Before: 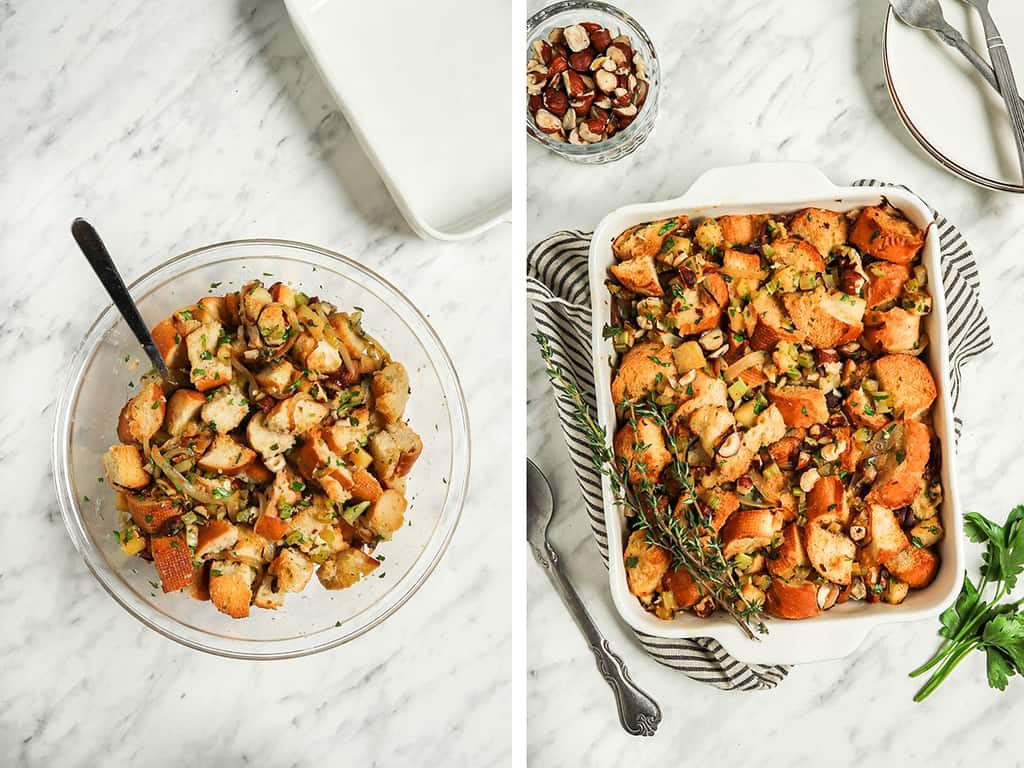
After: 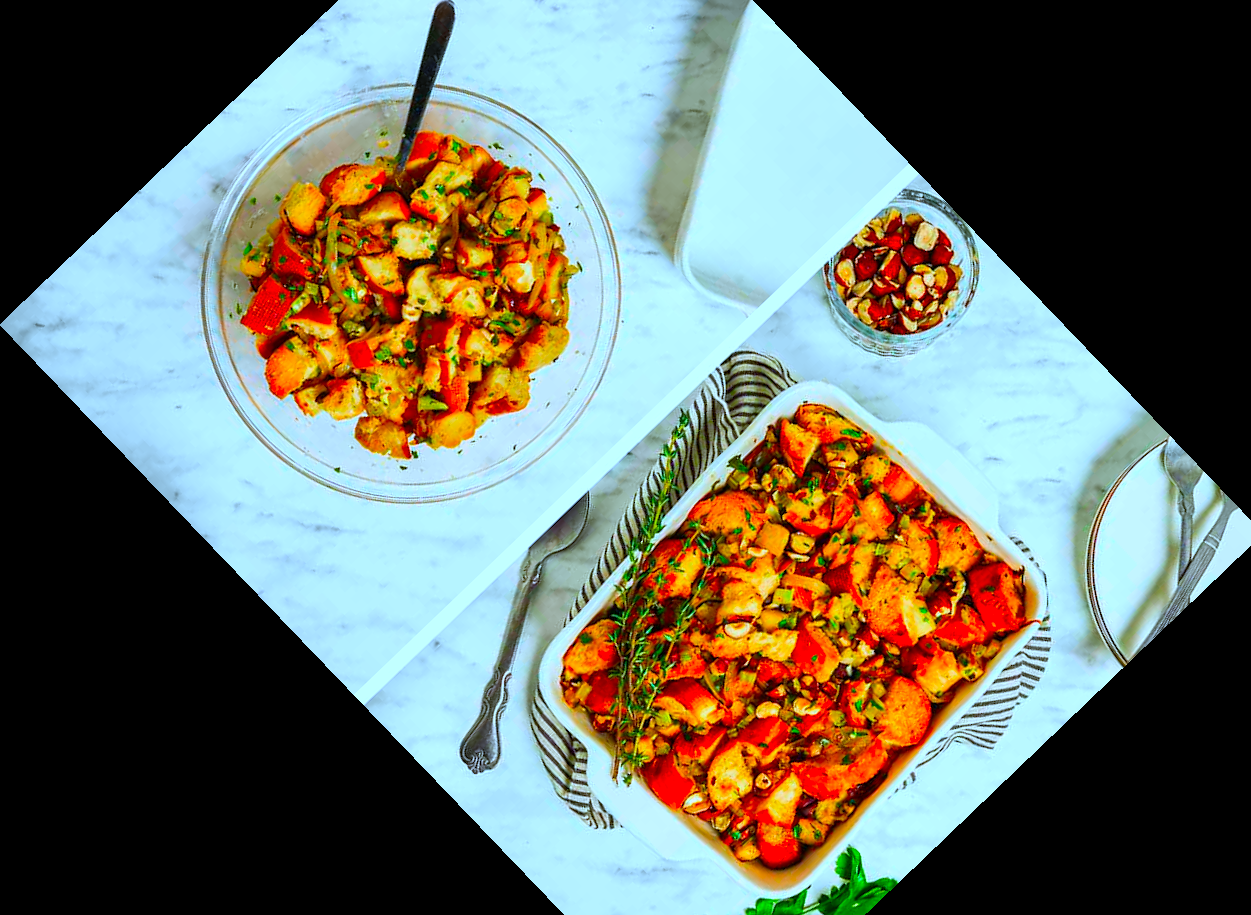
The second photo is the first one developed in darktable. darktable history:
white balance: red 0.924, blue 1.095
color balance rgb: perceptual saturation grading › global saturation 25%, global vibrance 20%
crop and rotate: angle -46.26°, top 16.234%, right 0.912%, bottom 11.704%
color correction: saturation 2.15
